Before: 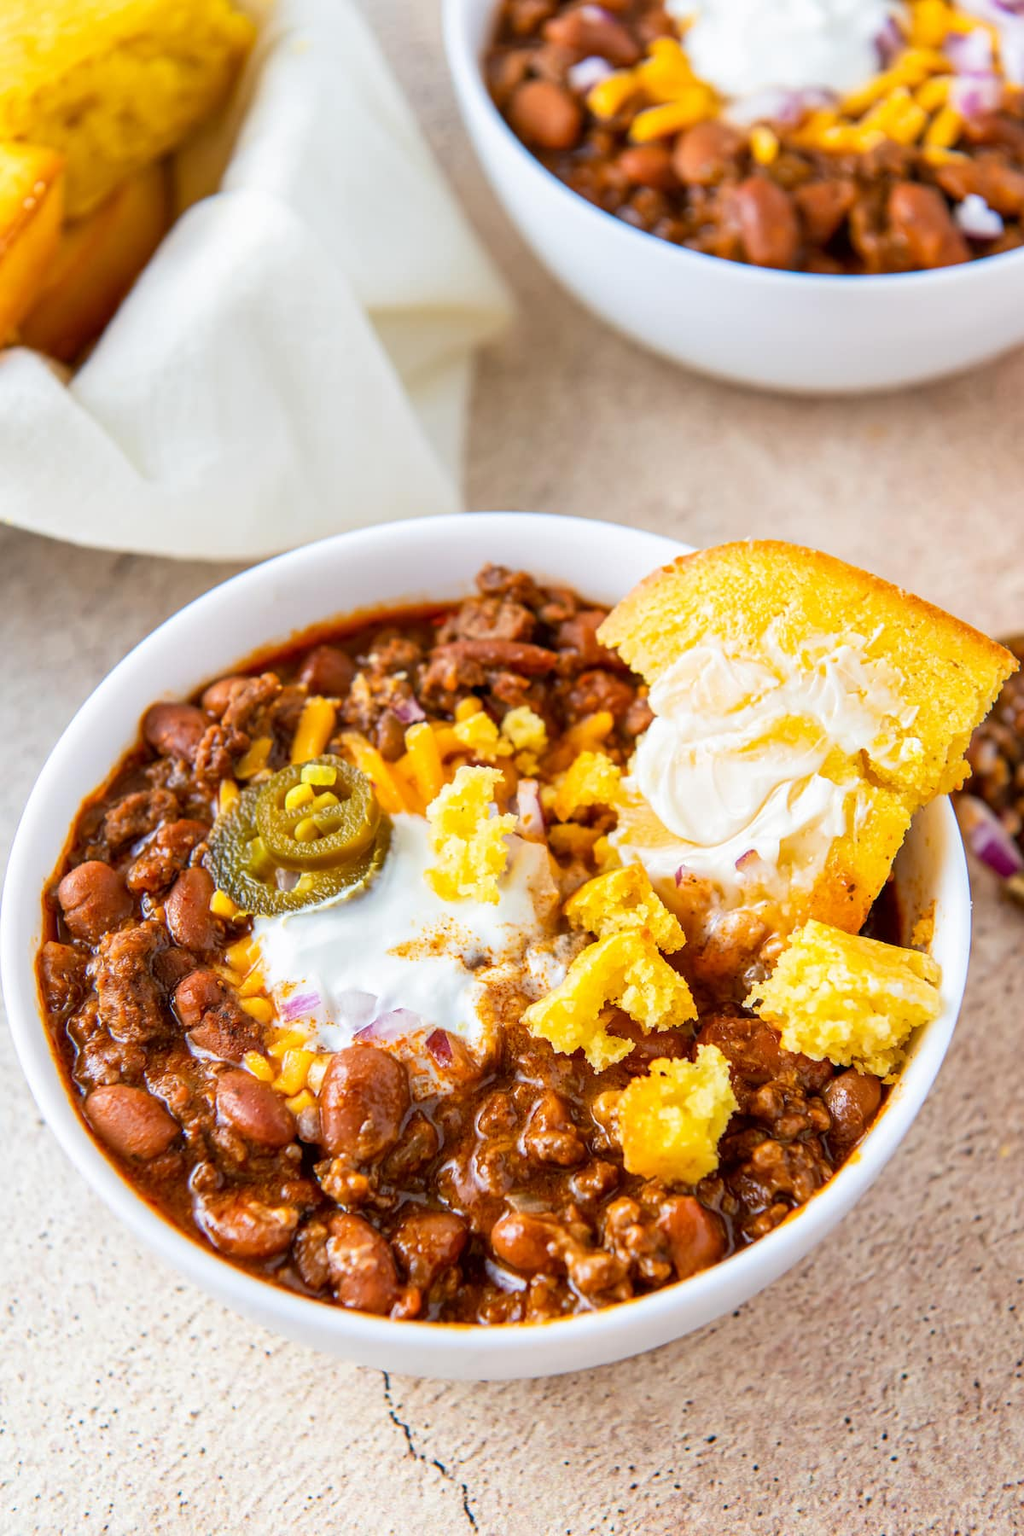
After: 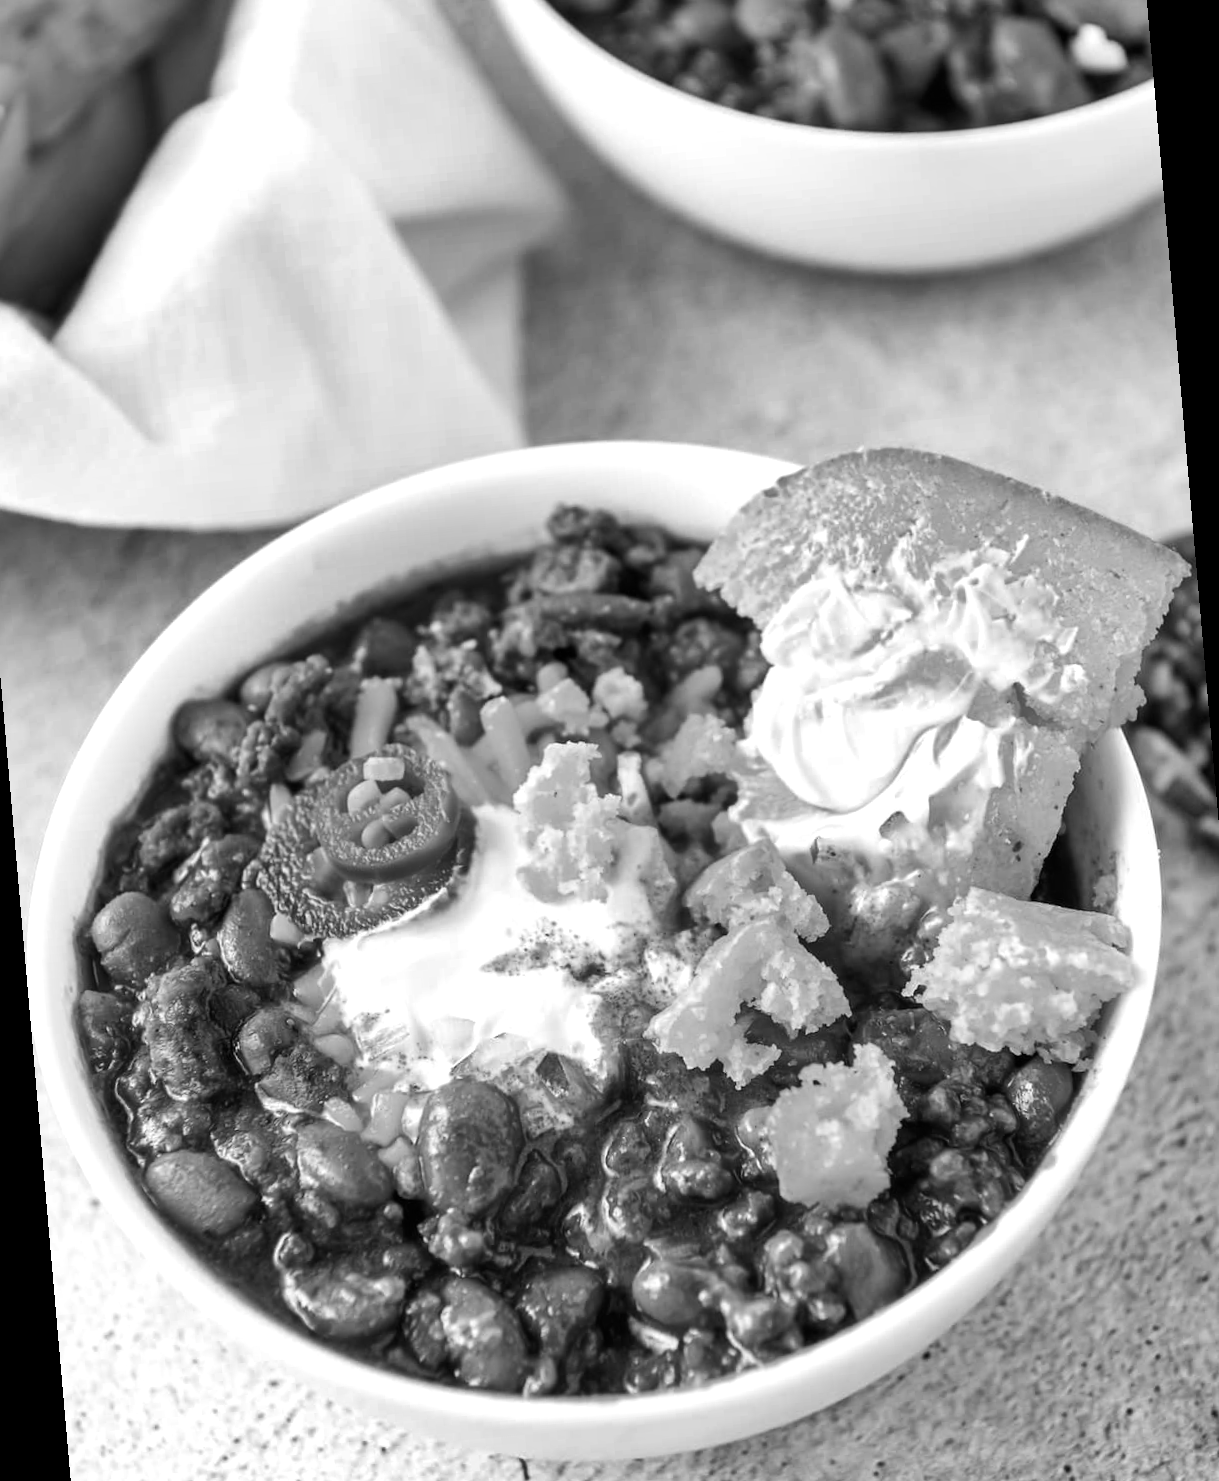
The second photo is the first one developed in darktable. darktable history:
shadows and highlights: highlights color adjustment 0%, soften with gaussian
color balance rgb: perceptual saturation grading › global saturation 20%, global vibrance 20%
tone equalizer: -8 EV -0.417 EV, -7 EV -0.389 EV, -6 EV -0.333 EV, -5 EV -0.222 EV, -3 EV 0.222 EV, -2 EV 0.333 EV, -1 EV 0.389 EV, +0 EV 0.417 EV, edges refinement/feathering 500, mask exposure compensation -1.57 EV, preserve details no
rotate and perspective: rotation -5°, crop left 0.05, crop right 0.952, crop top 0.11, crop bottom 0.89
color calibration: output gray [0.253, 0.26, 0.487, 0], gray › normalize channels true, illuminant same as pipeline (D50), adaptation XYZ, x 0.346, y 0.359, gamut compression 0
